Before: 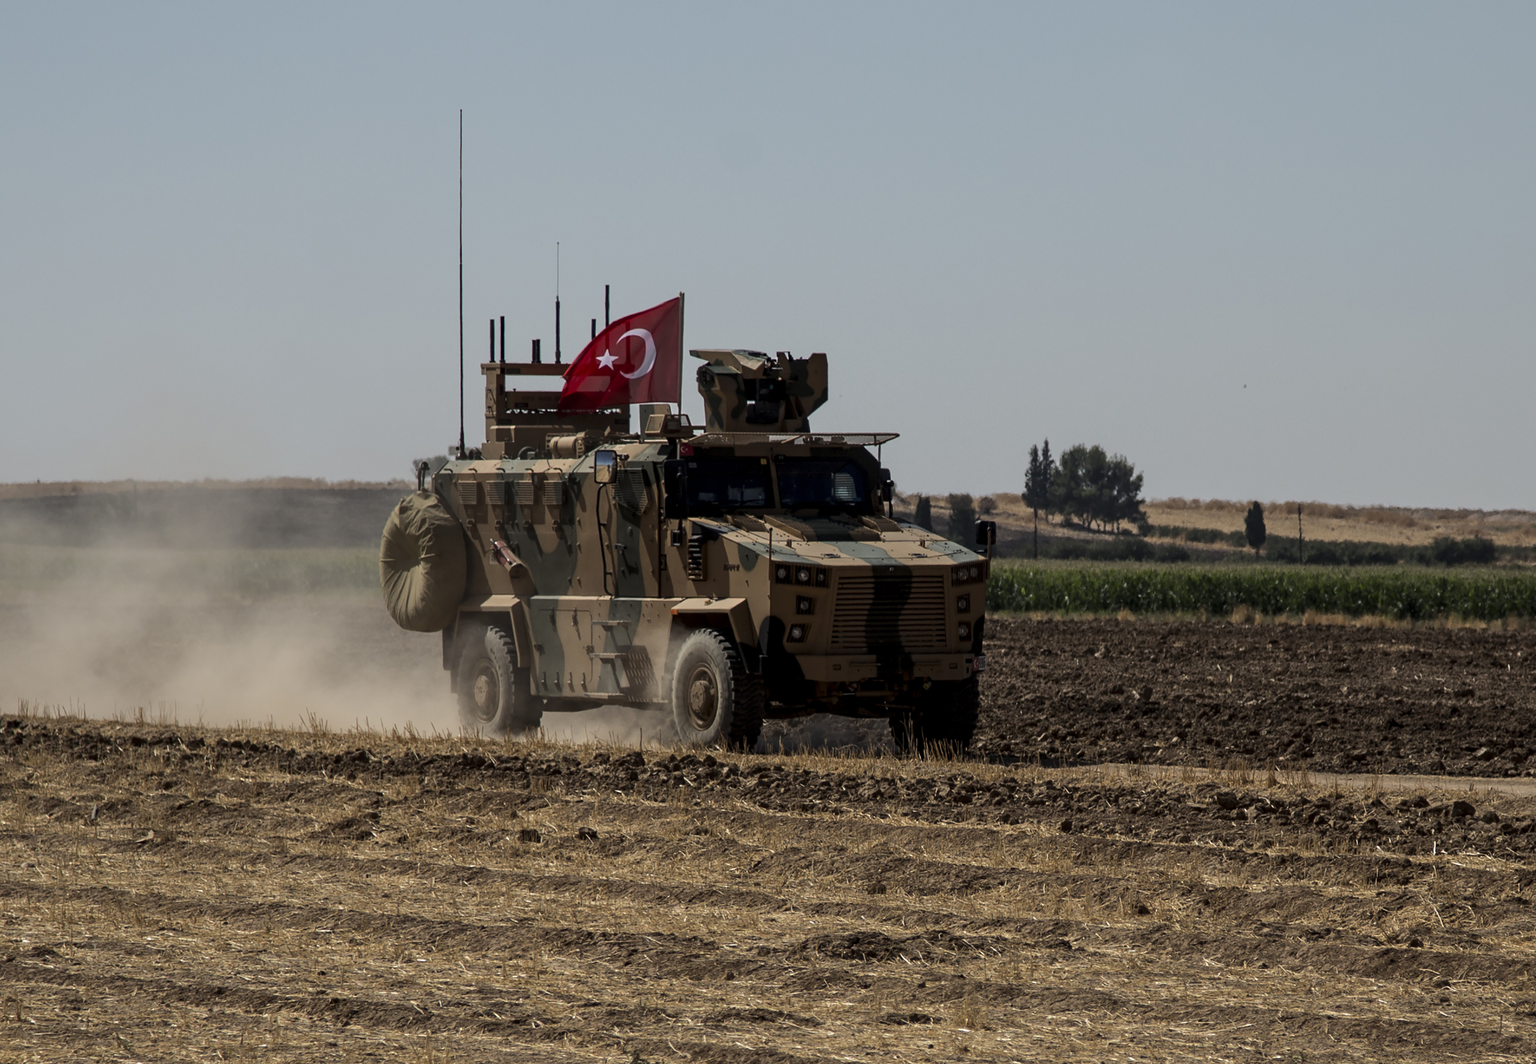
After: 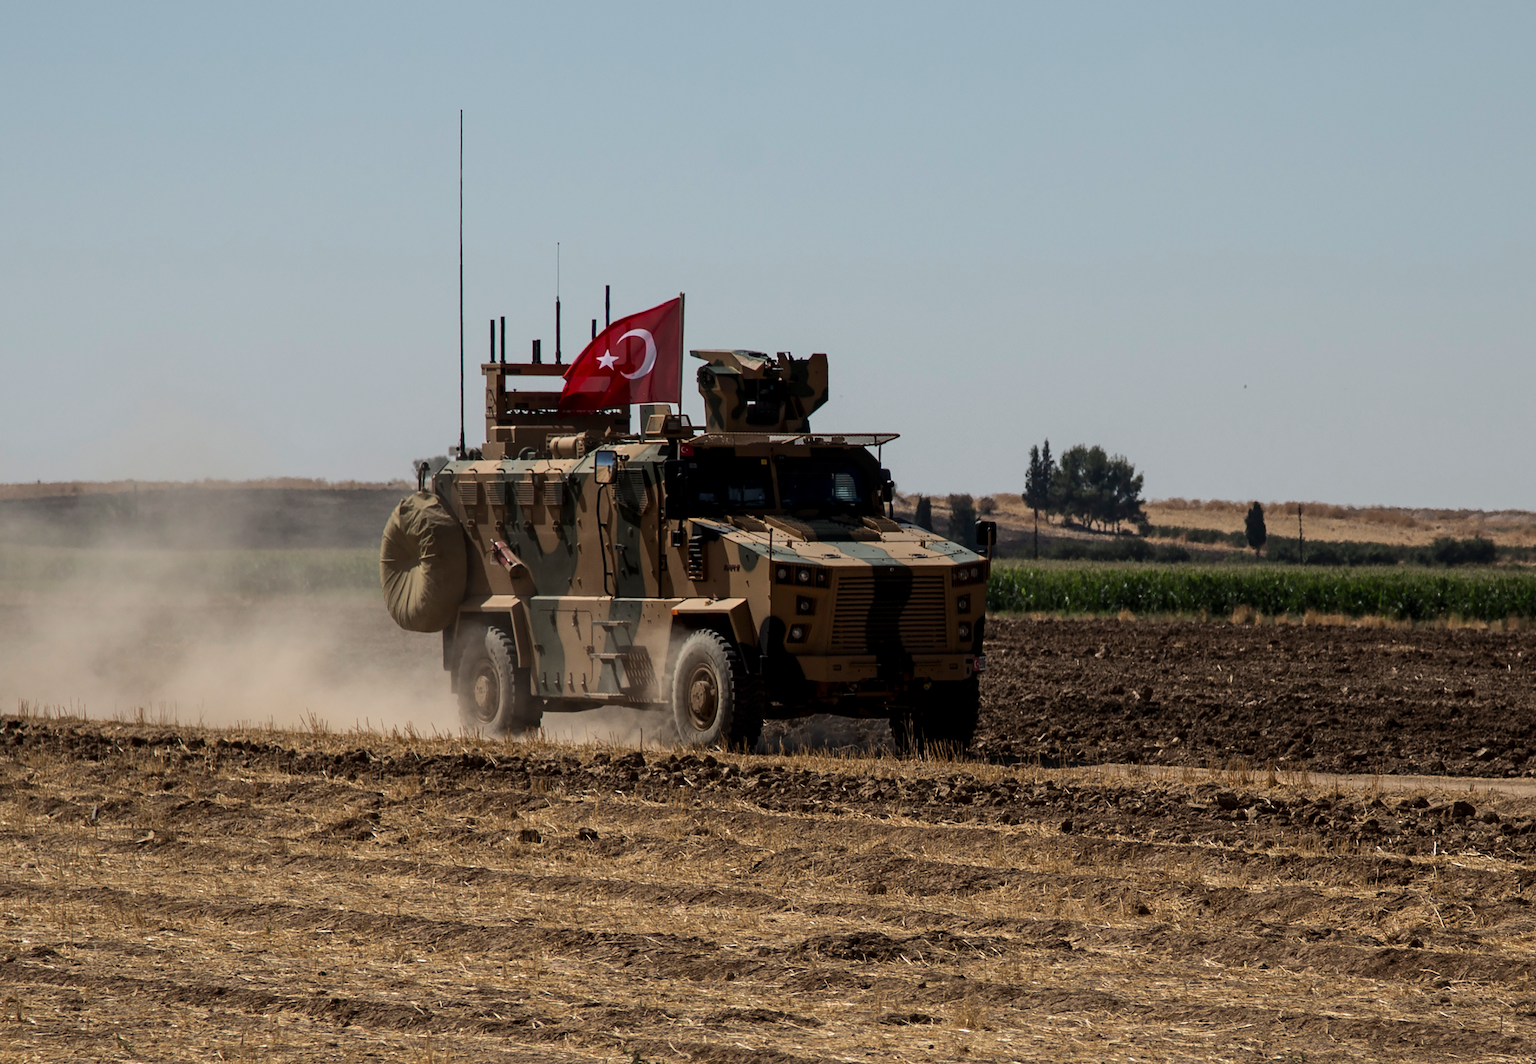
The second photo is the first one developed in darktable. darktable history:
contrast brightness saturation: contrast 0.1, brightness 0.03, saturation 0.09
tone equalizer: on, module defaults
